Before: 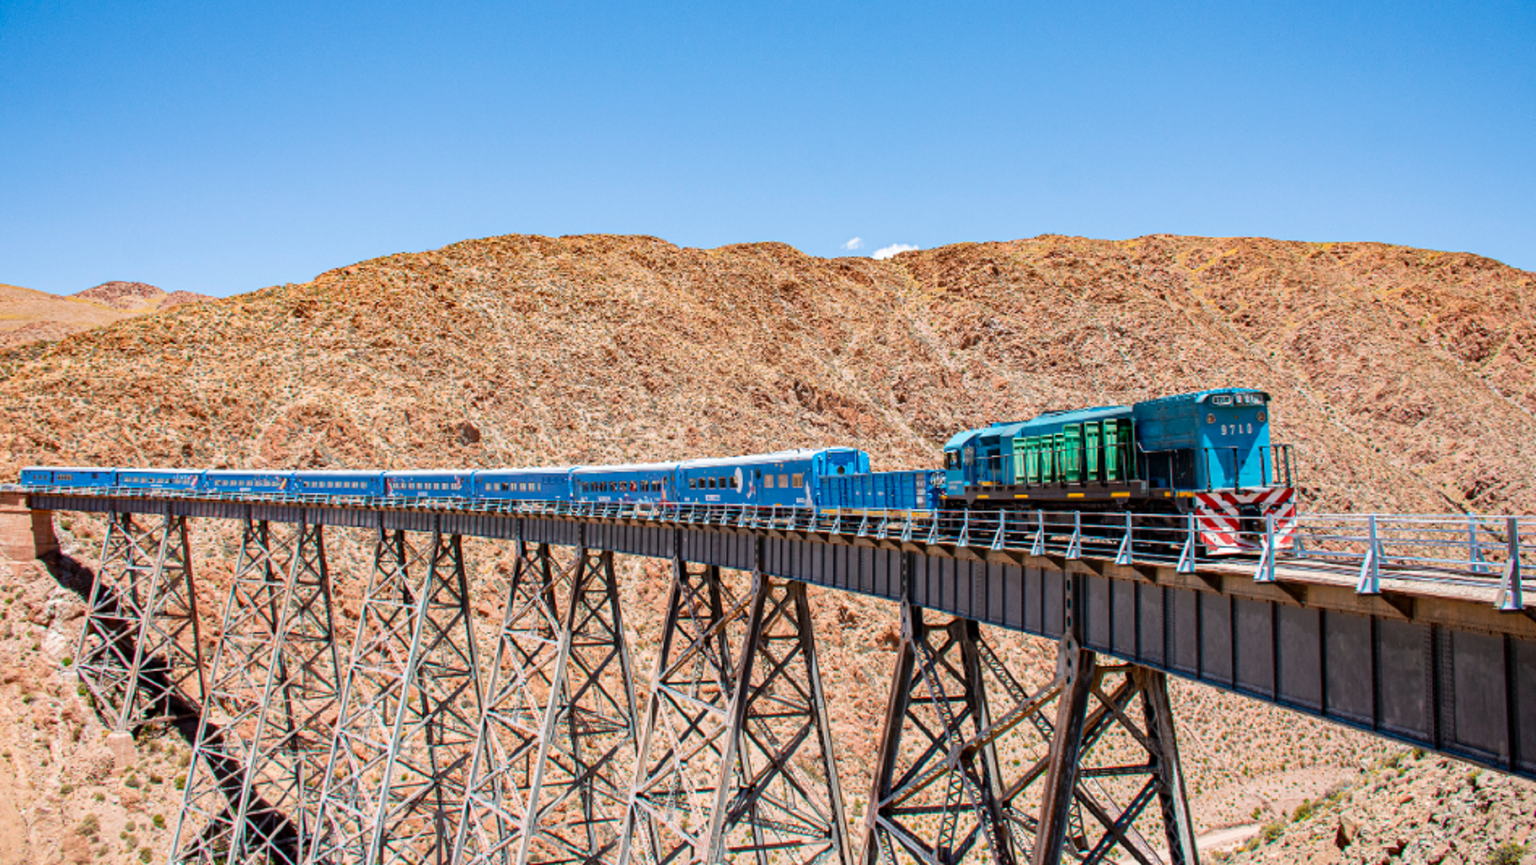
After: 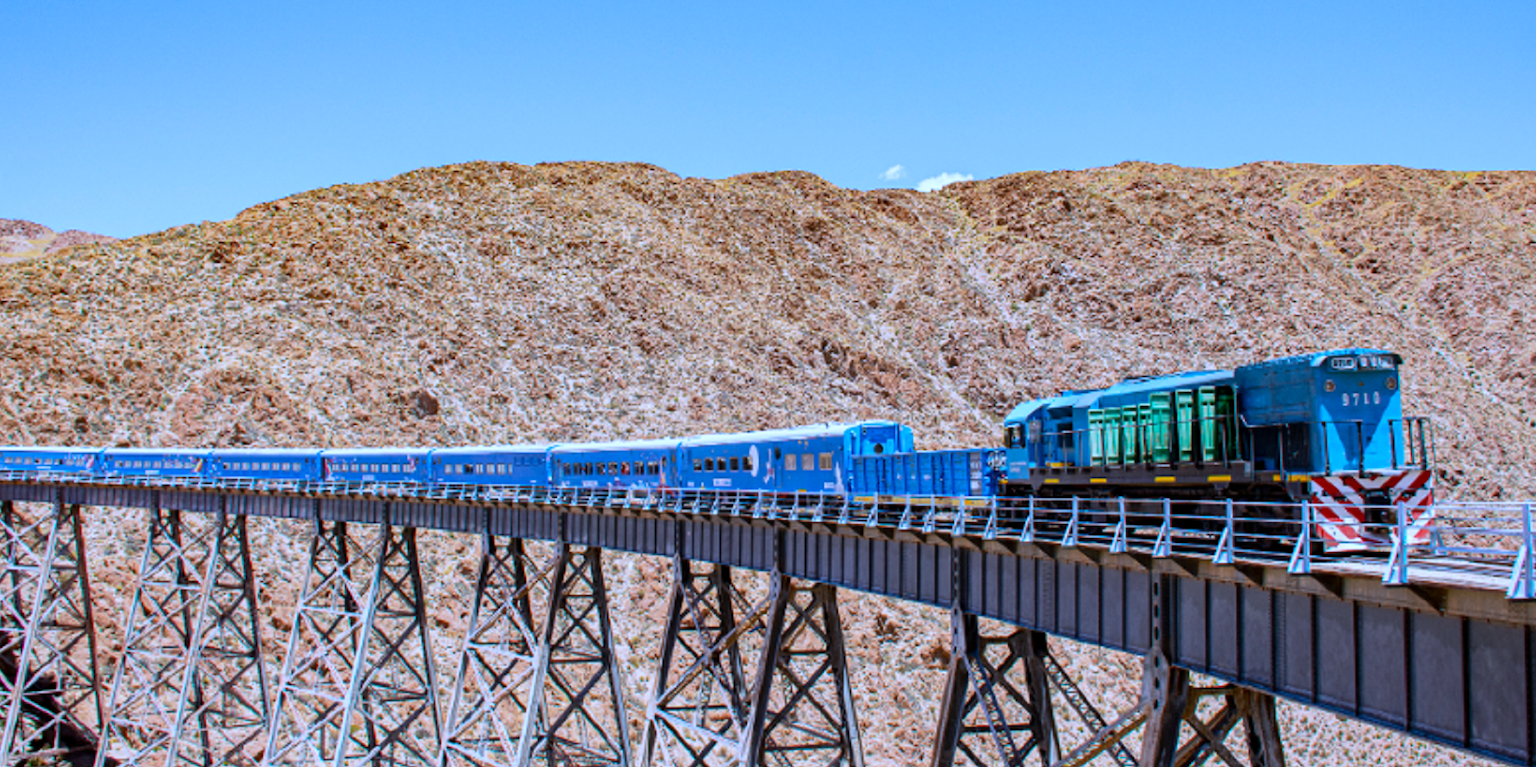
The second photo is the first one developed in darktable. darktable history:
white balance: red 0.871, blue 1.249
crop: left 7.856%, top 11.836%, right 10.12%, bottom 15.387%
